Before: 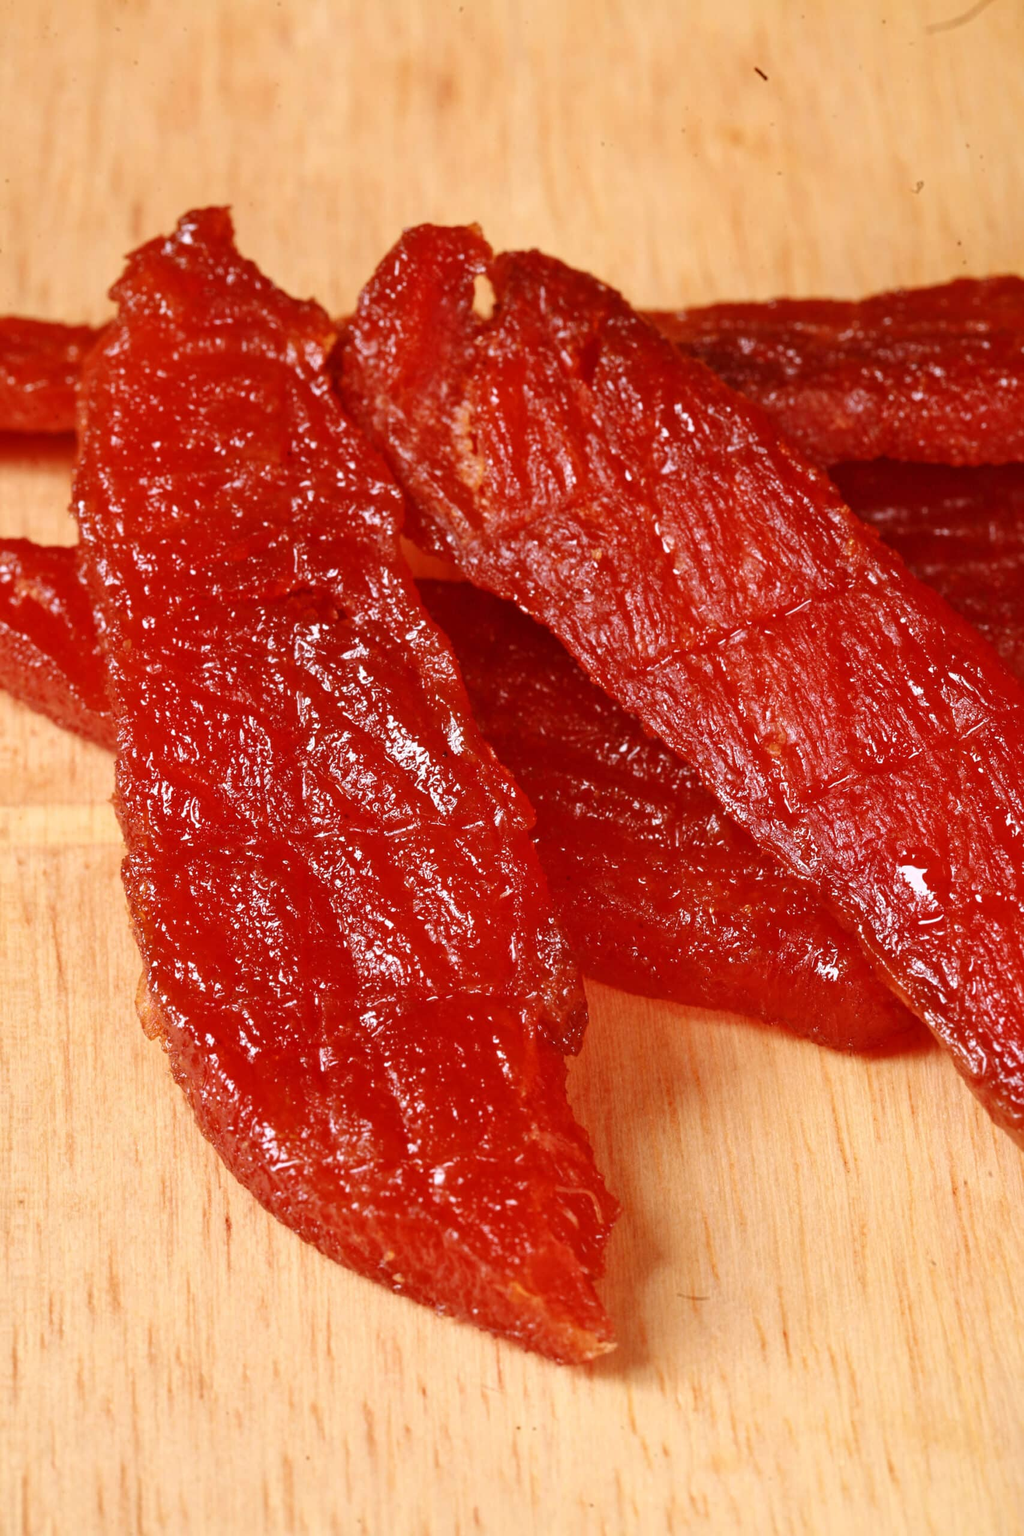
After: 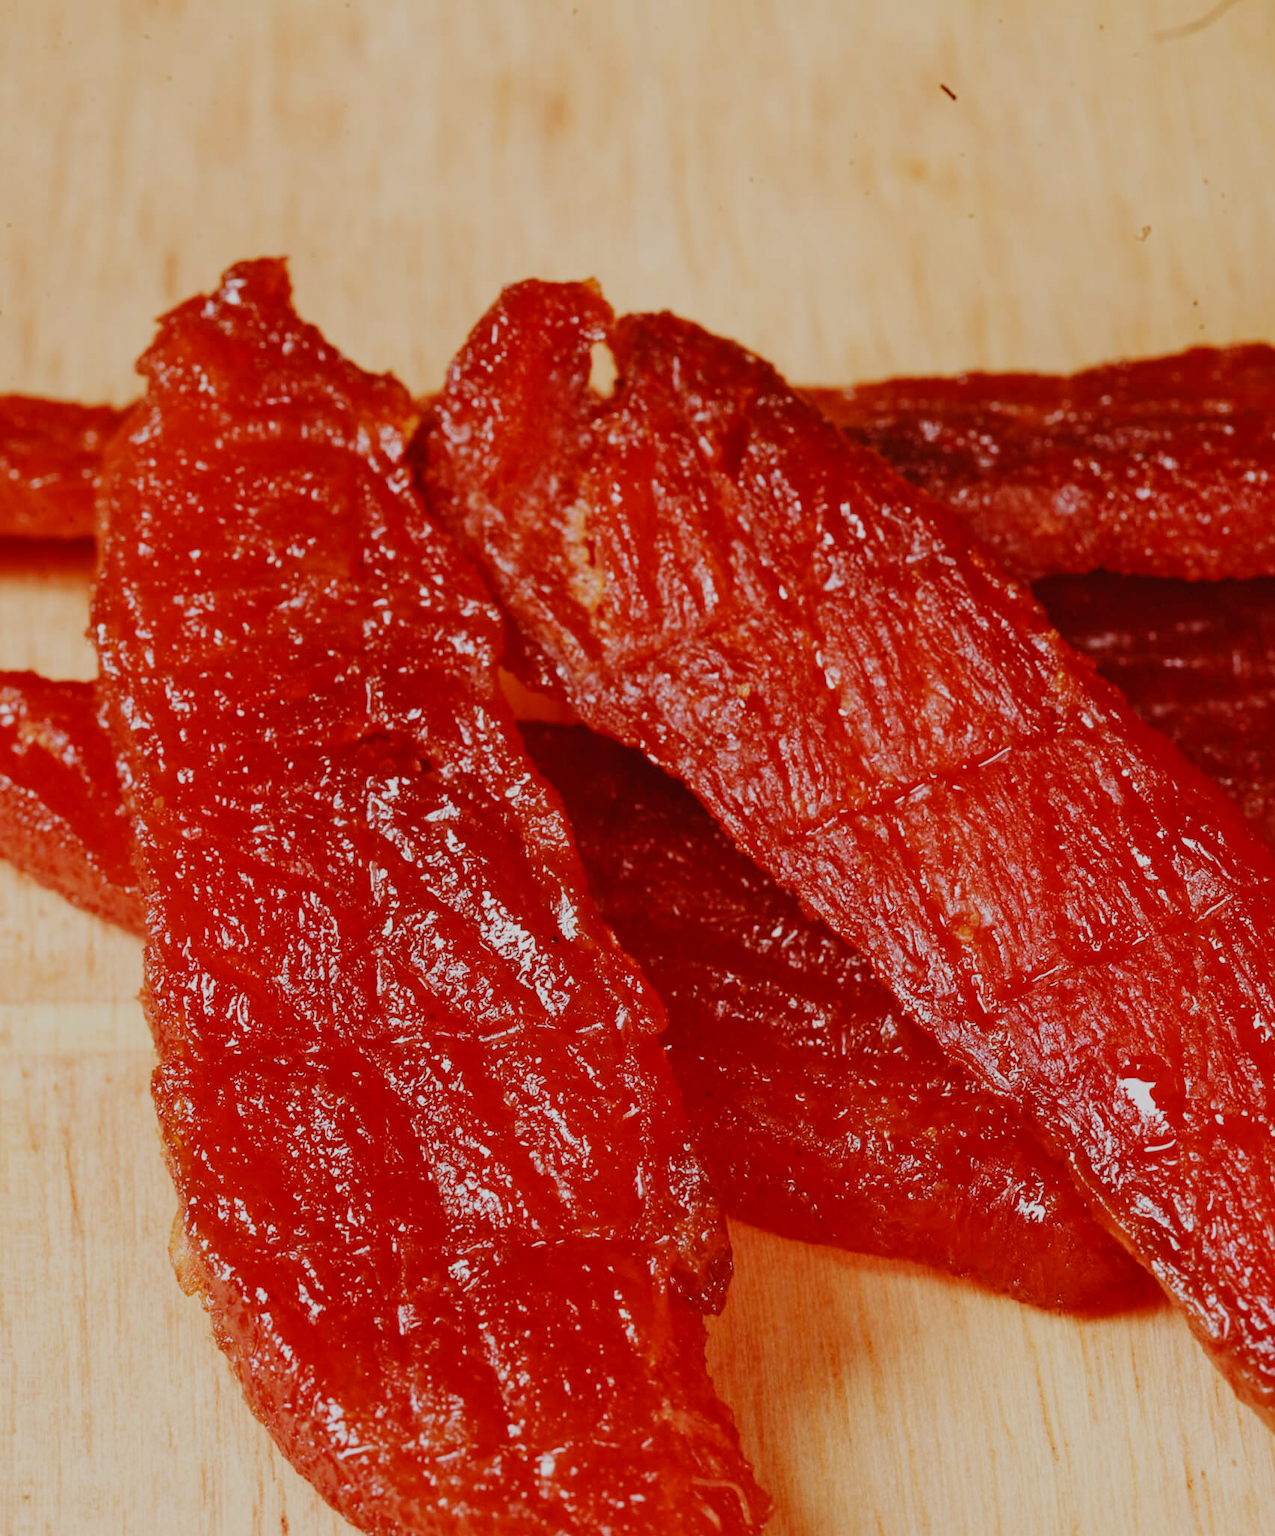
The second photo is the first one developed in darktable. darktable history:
filmic rgb: black relative exposure -7.65 EV, white relative exposure 4.56 EV, hardness 3.61, preserve chrominance no, color science v5 (2021), contrast in shadows safe, contrast in highlights safe
crop: bottom 19.723%
